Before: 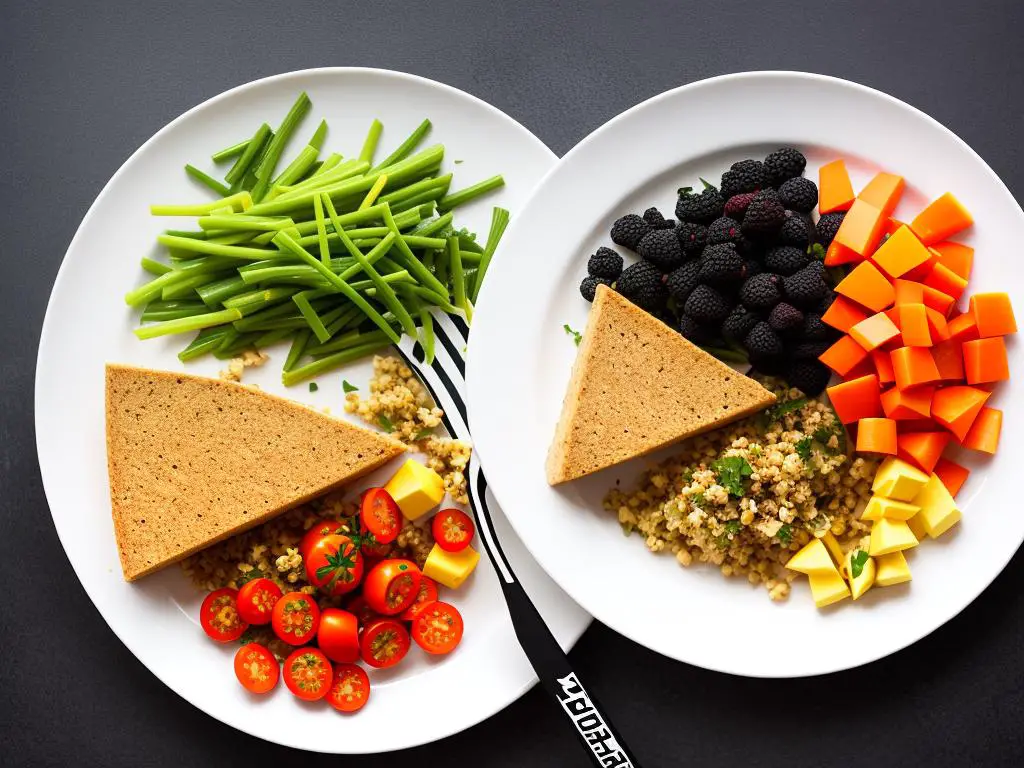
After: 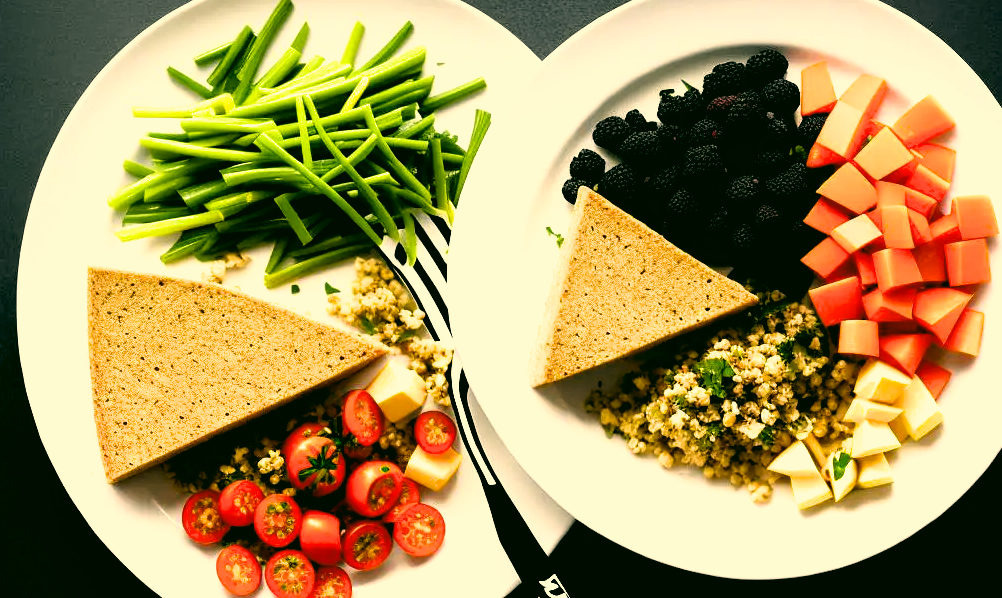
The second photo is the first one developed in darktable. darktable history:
filmic rgb: black relative exposure -3.63 EV, white relative exposure 2.16 EV, hardness 3.62
crop and rotate: left 1.814%, top 12.818%, right 0.25%, bottom 9.225%
contrast brightness saturation: saturation 0.13
color correction: highlights a* 5.3, highlights b* 24.26, shadows a* -15.58, shadows b* 4.02
